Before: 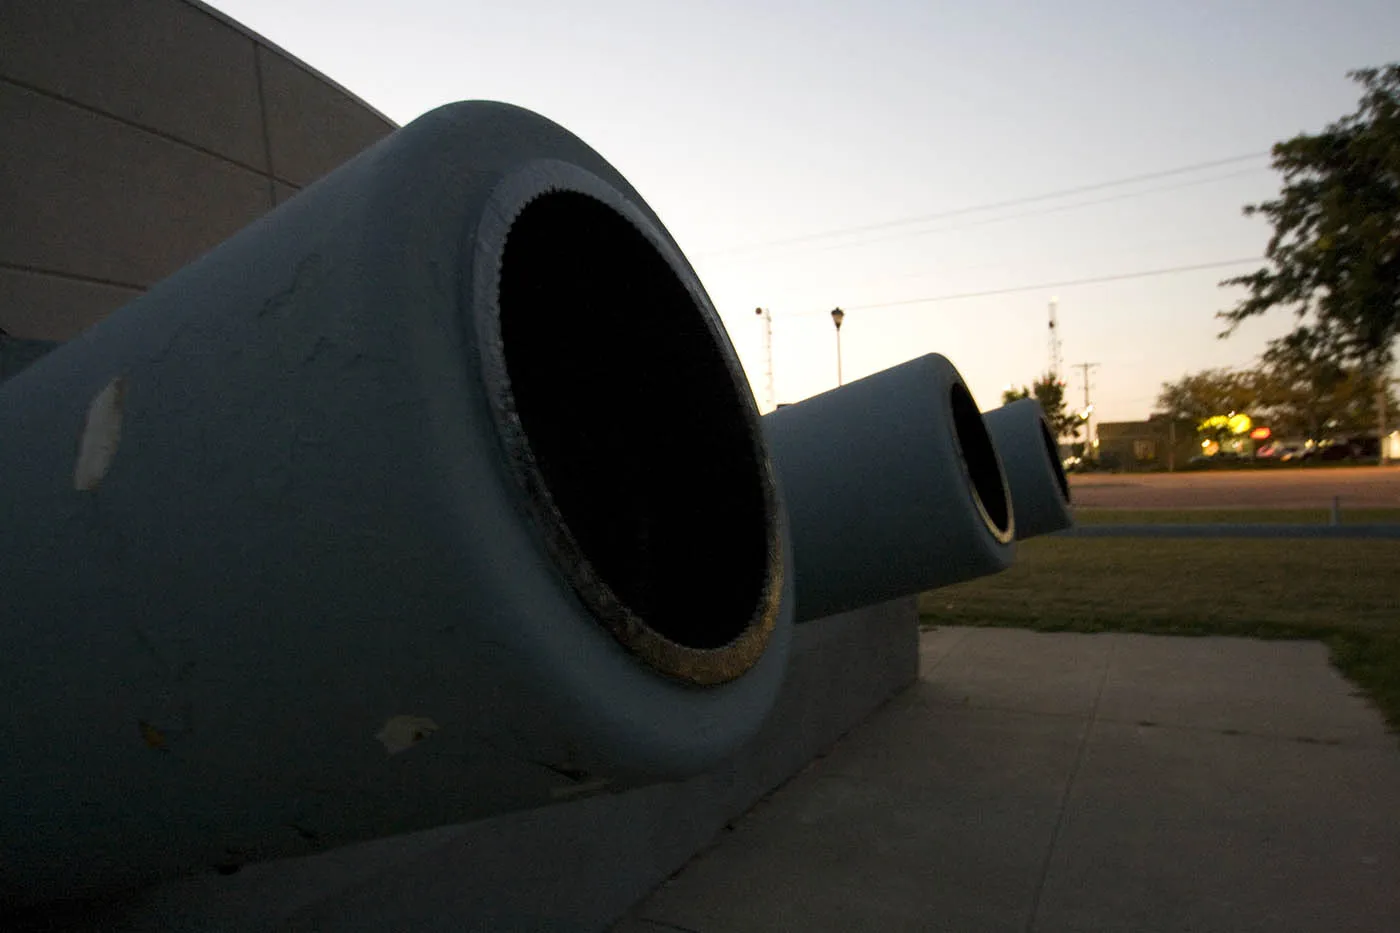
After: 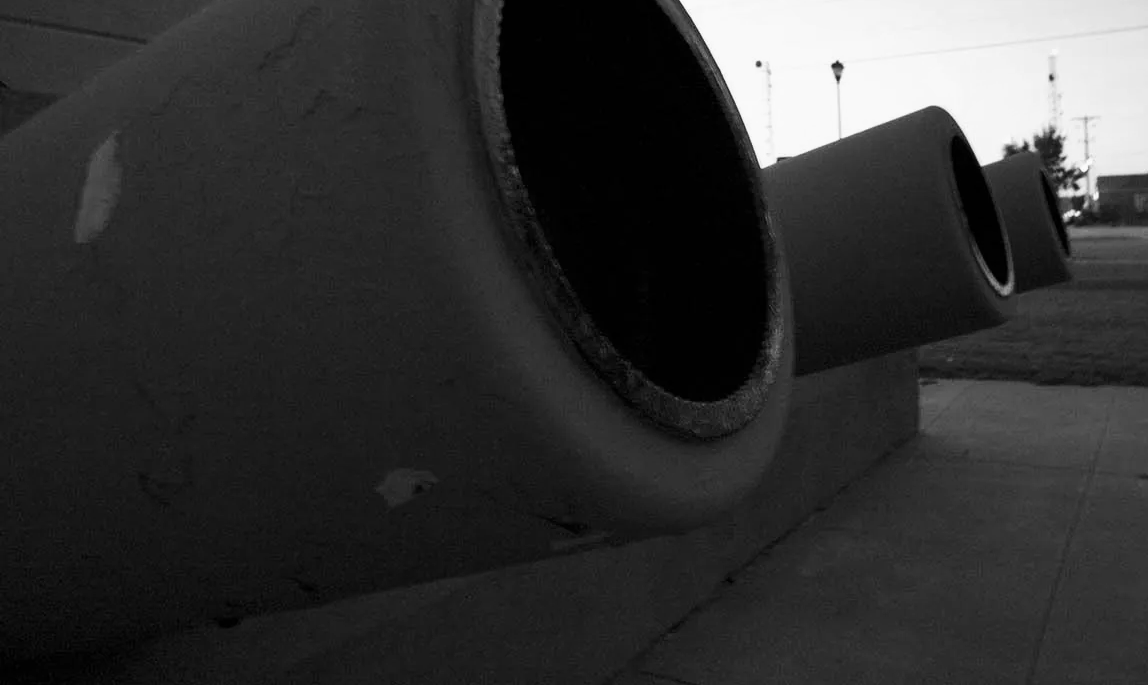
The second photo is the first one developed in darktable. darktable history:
contrast brightness saturation: contrast 0.14
crop: top 26.531%, right 17.959%
monochrome: a 32, b 64, size 2.3
shadows and highlights: shadows 35, highlights -35, soften with gaussian
